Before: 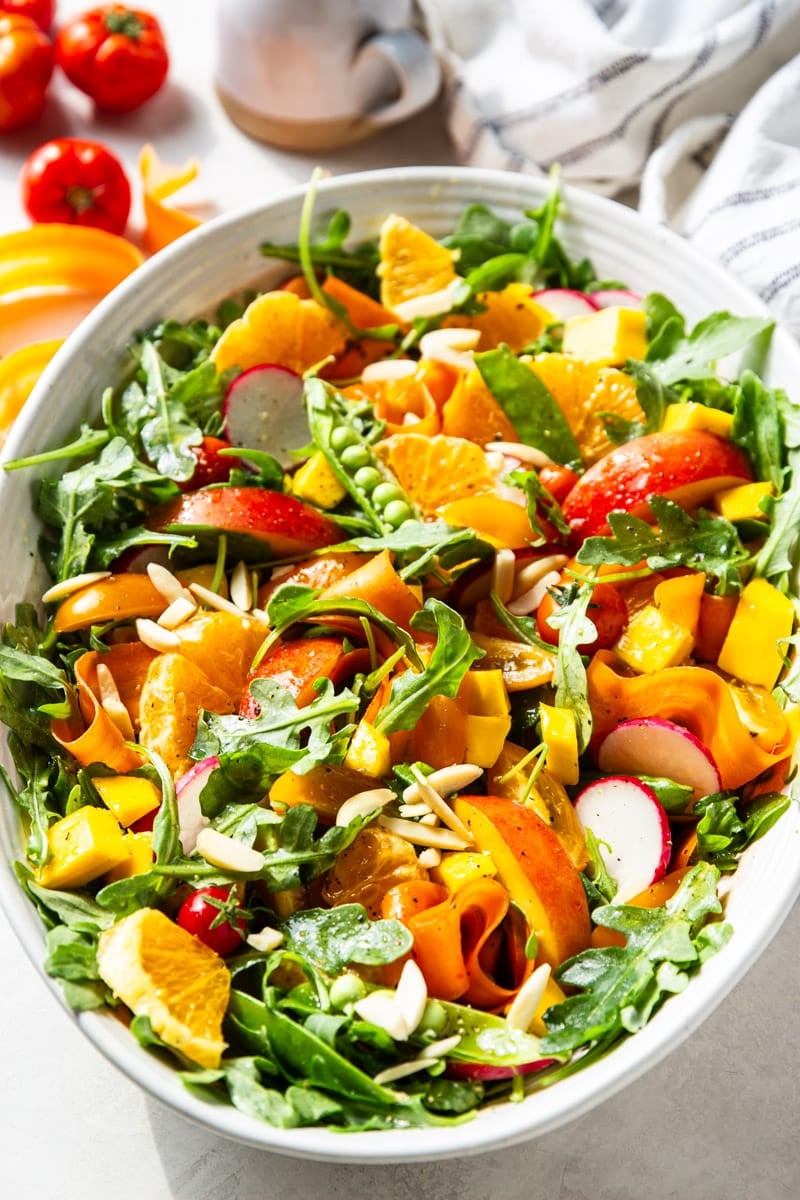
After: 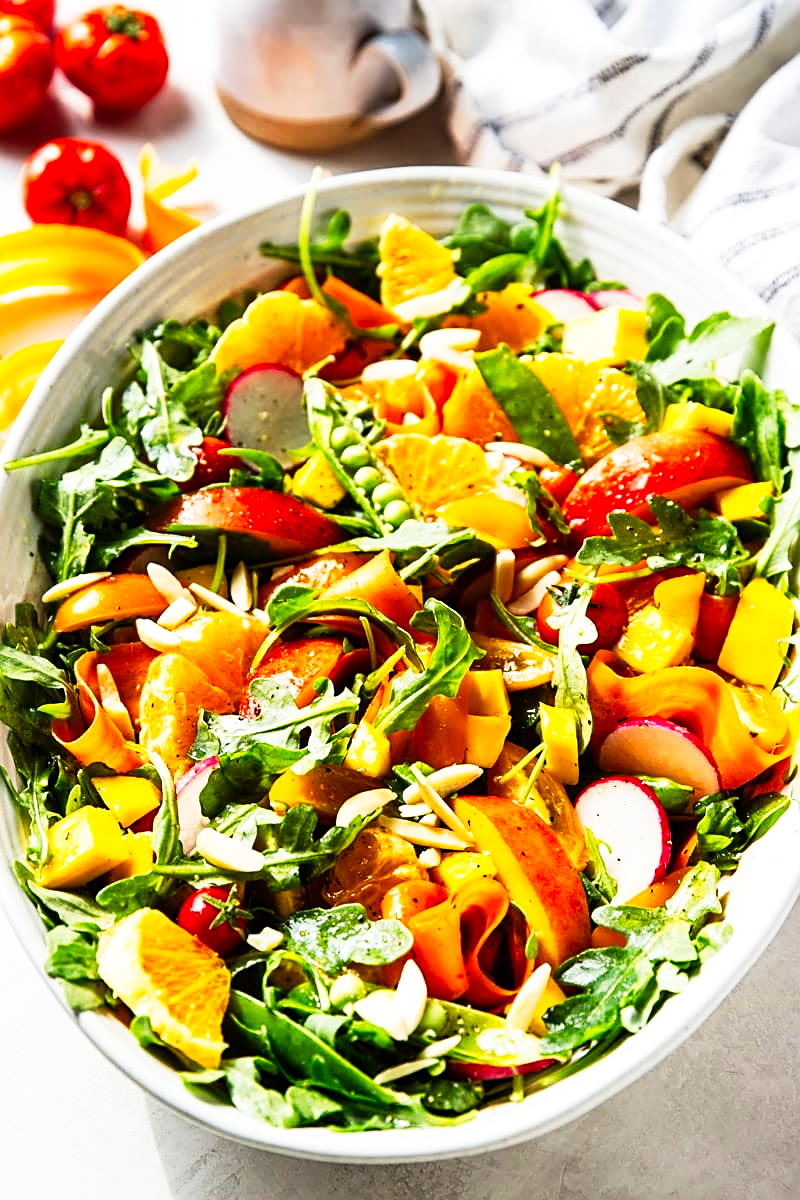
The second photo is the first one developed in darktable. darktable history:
sharpen: on, module defaults
contrast equalizer: y [[0.5 ×6], [0.5 ×6], [0.975, 0.964, 0.925, 0.865, 0.793, 0.721], [0 ×6], [0 ×6]]
tone curve: curves: ch0 [(0, 0) (0.139, 0.067) (0.319, 0.269) (0.498, 0.505) (0.725, 0.824) (0.864, 0.945) (0.985, 1)]; ch1 [(0, 0) (0.291, 0.197) (0.456, 0.426) (0.495, 0.488) (0.557, 0.578) (0.599, 0.644) (0.702, 0.786) (1, 1)]; ch2 [(0, 0) (0.125, 0.089) (0.353, 0.329) (0.447, 0.43) (0.557, 0.566) (0.63, 0.667) (1, 1)], preserve colors none
